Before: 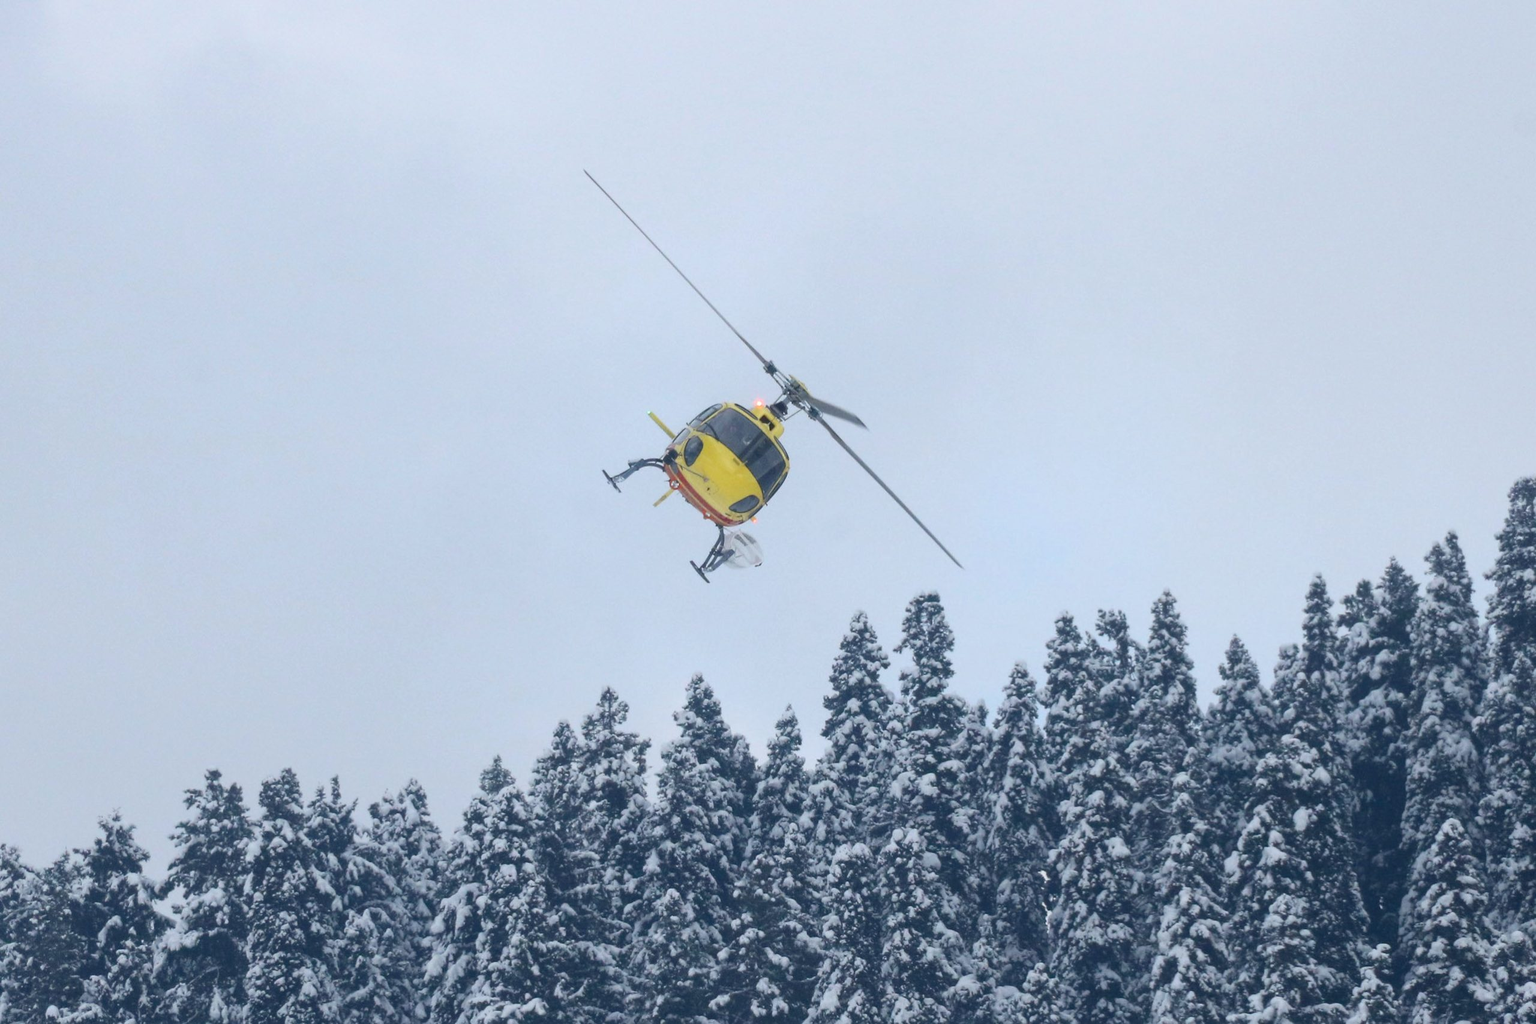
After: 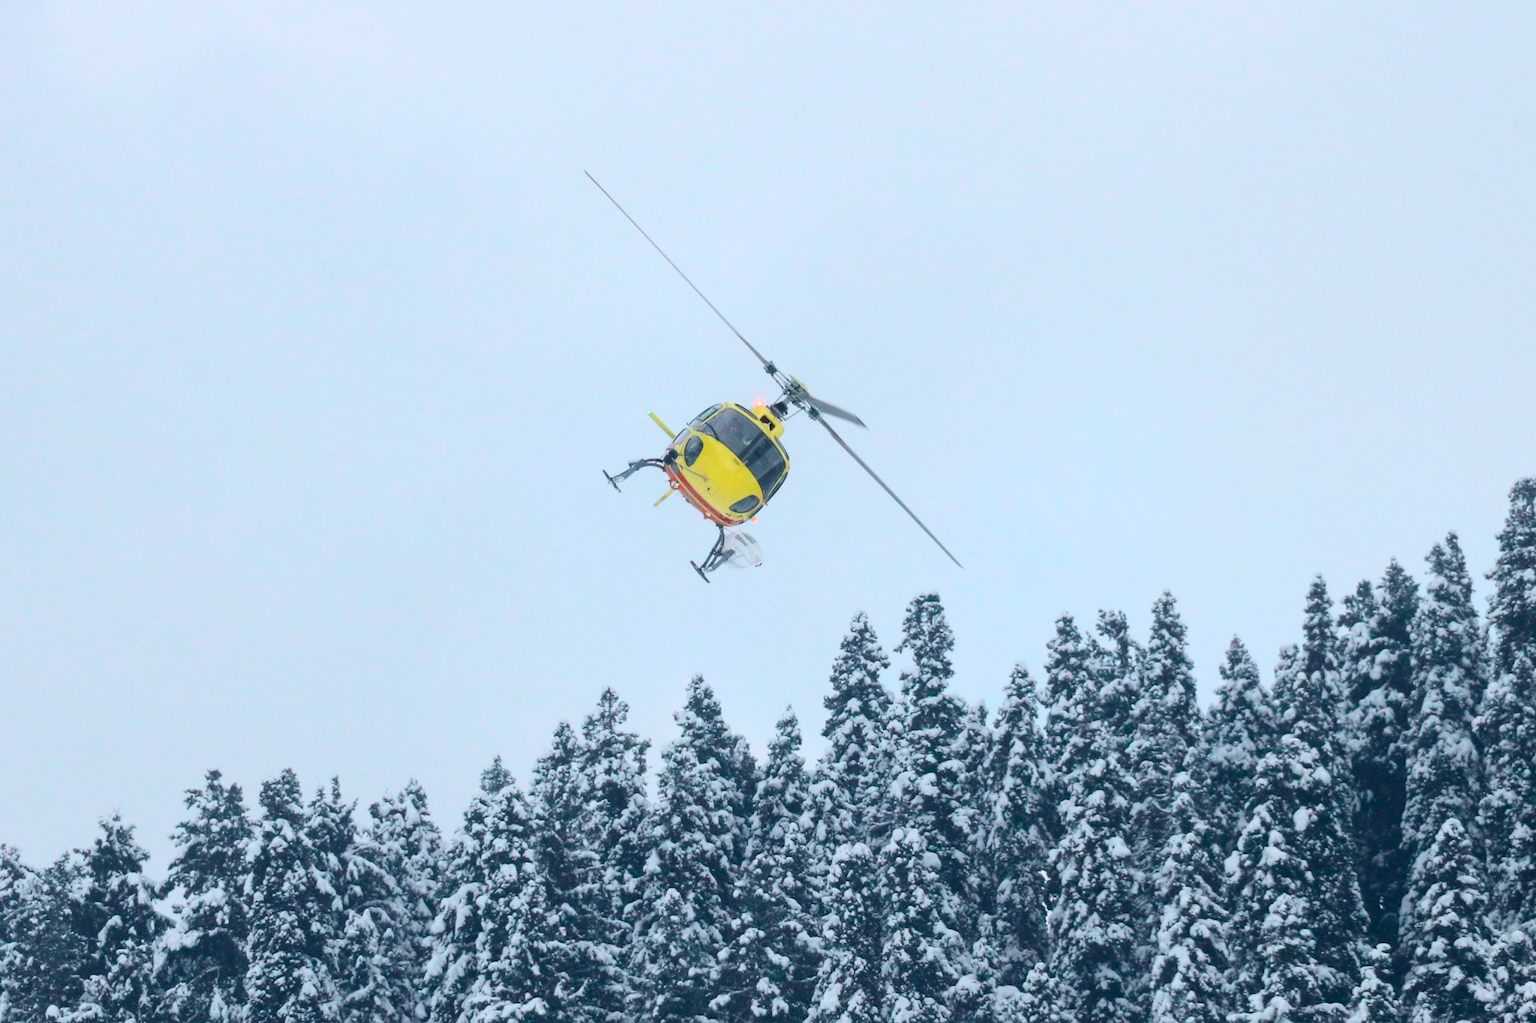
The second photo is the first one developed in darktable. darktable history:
tone curve: curves: ch0 [(0, 0) (0.042, 0.023) (0.157, 0.114) (0.302, 0.308) (0.44, 0.507) (0.607, 0.705) (0.824, 0.882) (1, 0.965)]; ch1 [(0, 0) (0.339, 0.334) (0.445, 0.419) (0.476, 0.454) (0.503, 0.501) (0.517, 0.513) (0.551, 0.567) (0.622, 0.662) (0.706, 0.741) (1, 1)]; ch2 [(0, 0) (0.327, 0.318) (0.417, 0.426) (0.46, 0.453) (0.502, 0.5) (0.514, 0.524) (0.547, 0.572) (0.615, 0.656) (0.717, 0.778) (1, 1)], color space Lab, independent channels, preserve colors none
